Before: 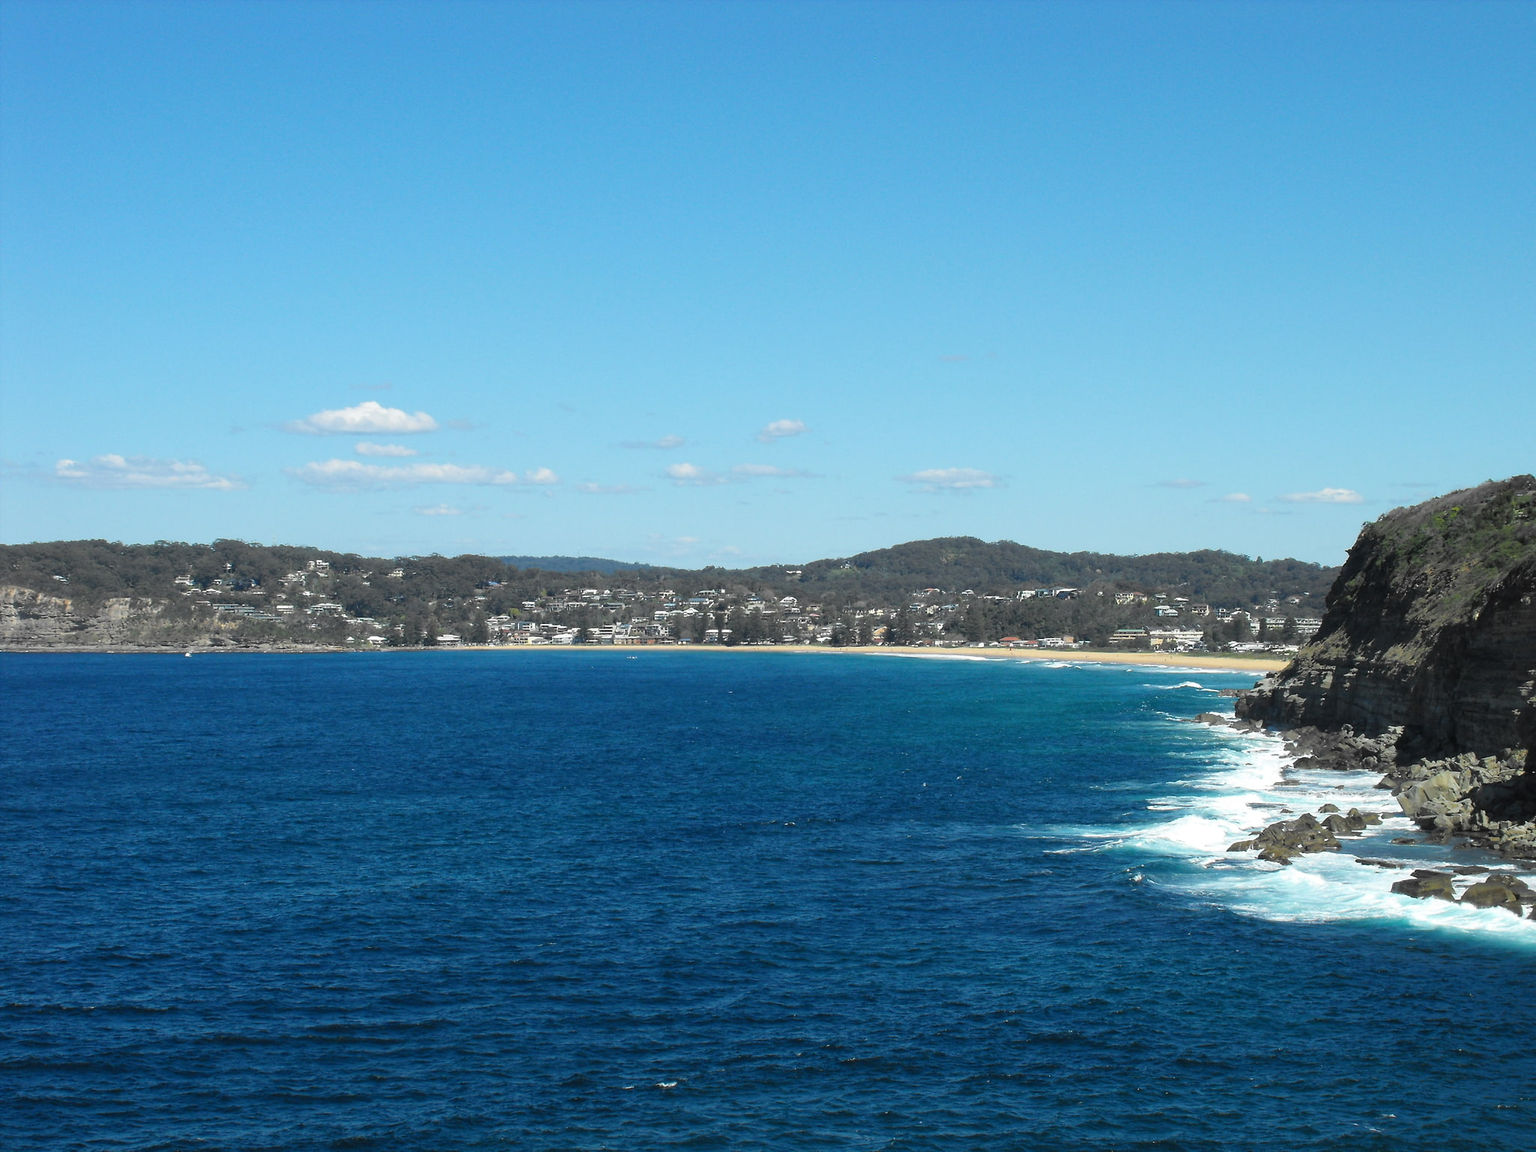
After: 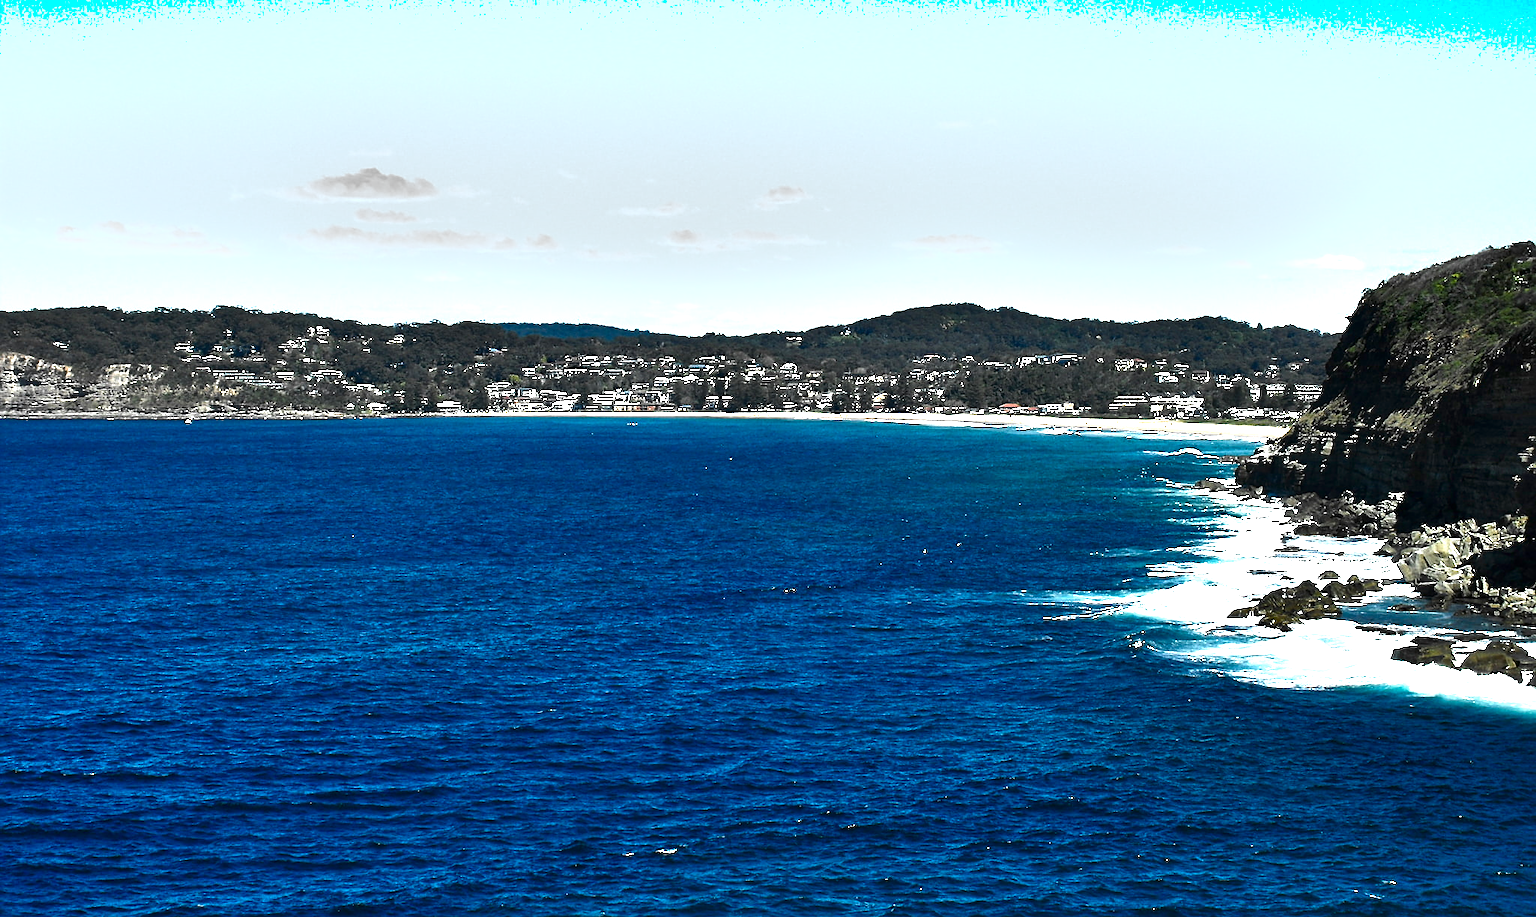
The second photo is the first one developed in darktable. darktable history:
shadows and highlights: low approximation 0.01, soften with gaussian
contrast brightness saturation: brightness -0.532
crop and rotate: top 20.335%
sharpen: amount 0.498
exposure: black level correction 0, exposure 1.2 EV, compensate exposure bias true, compensate highlight preservation false
